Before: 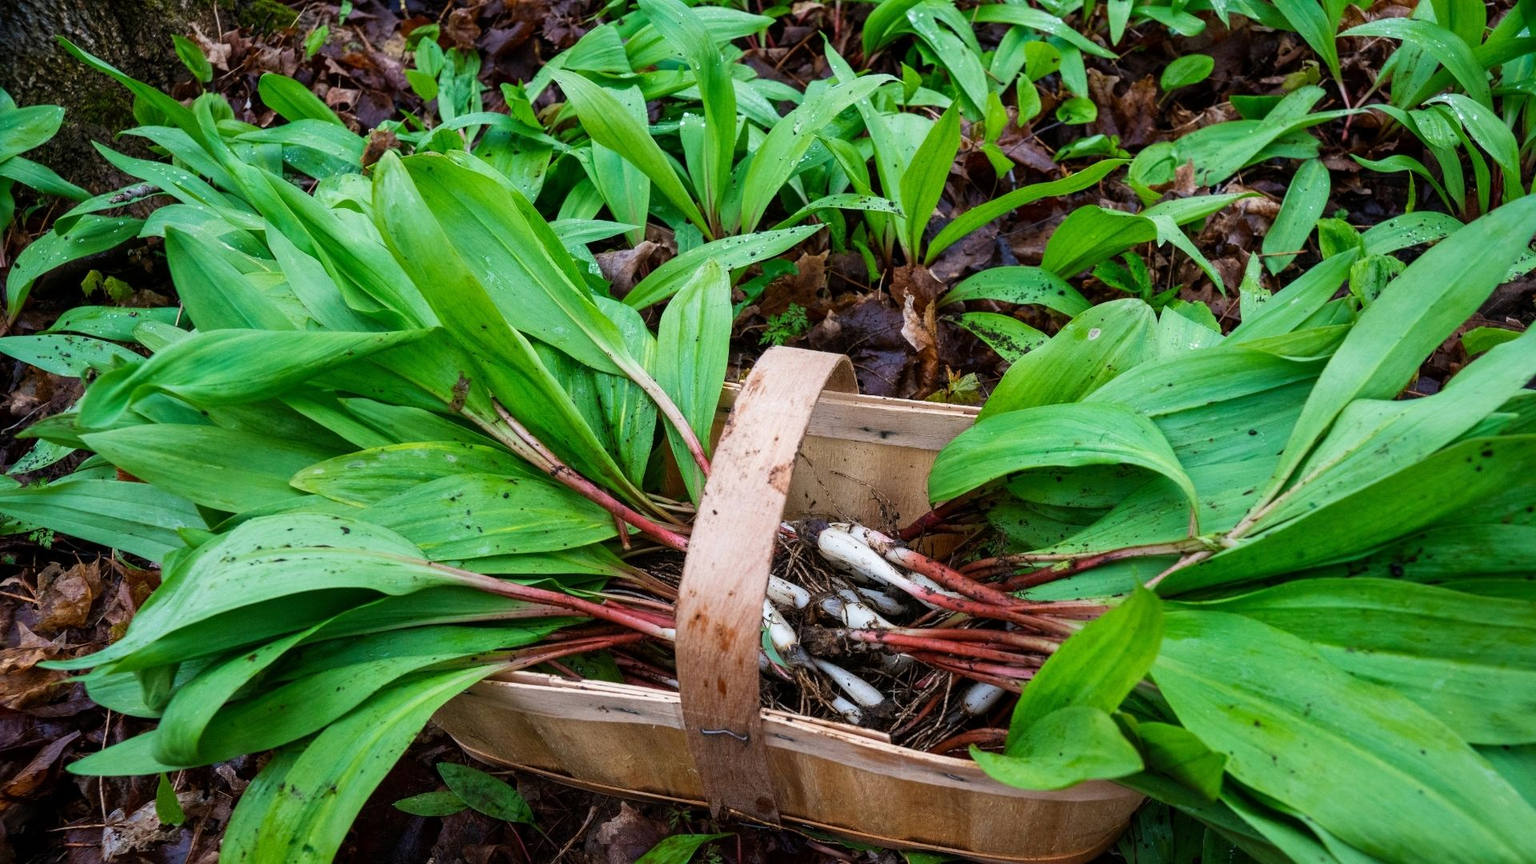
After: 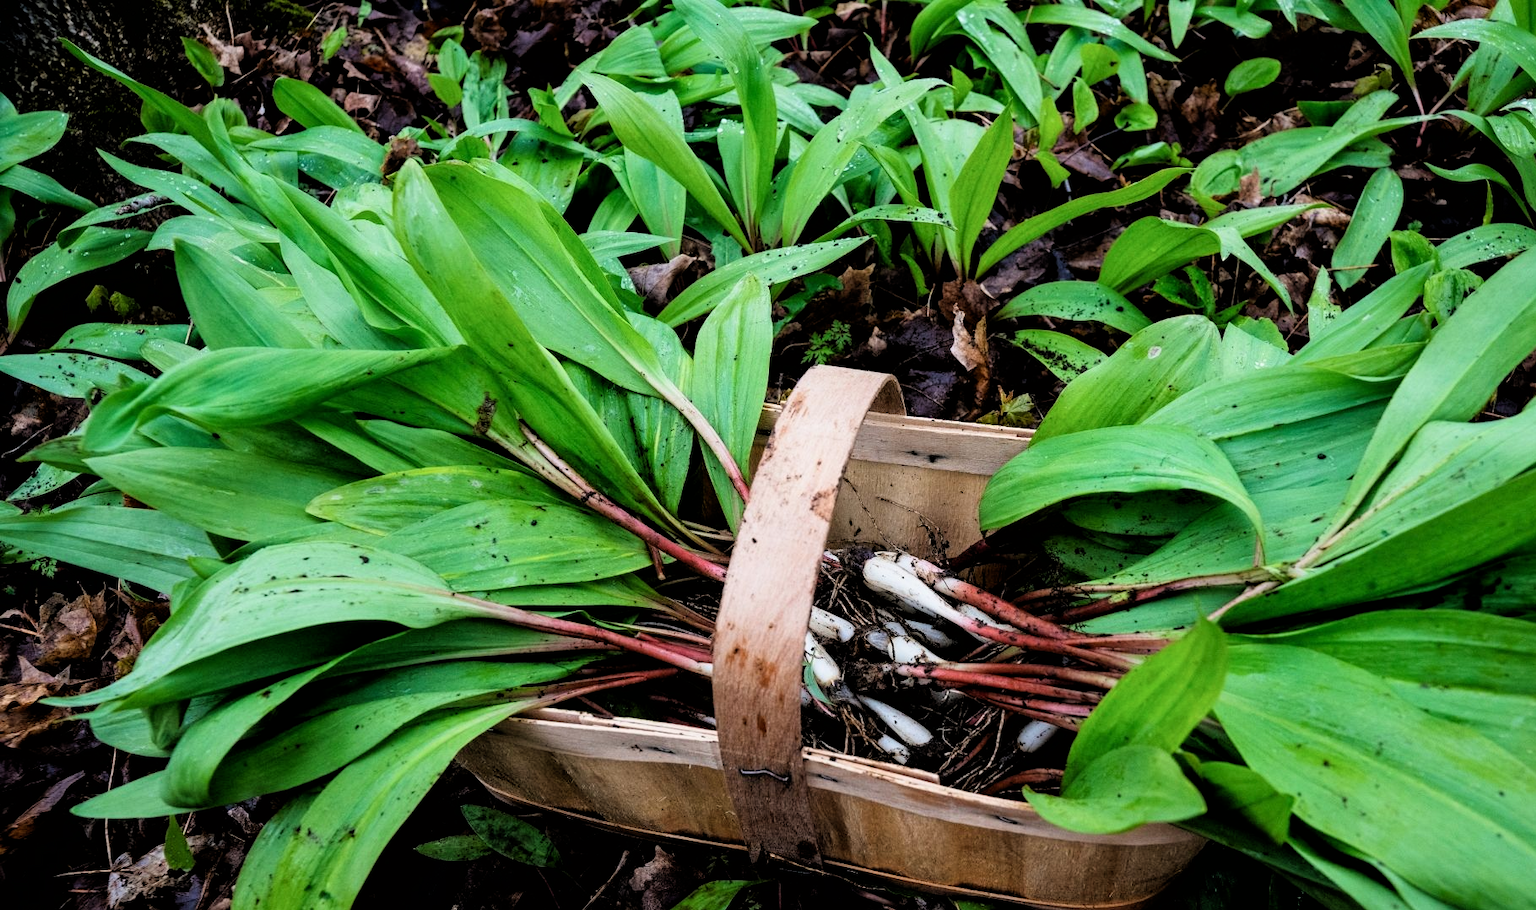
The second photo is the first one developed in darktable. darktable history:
filmic rgb: black relative exposure -3.72 EV, white relative exposure 2.77 EV, dynamic range scaling -5.32%, hardness 3.03
crop and rotate: right 5.167%
